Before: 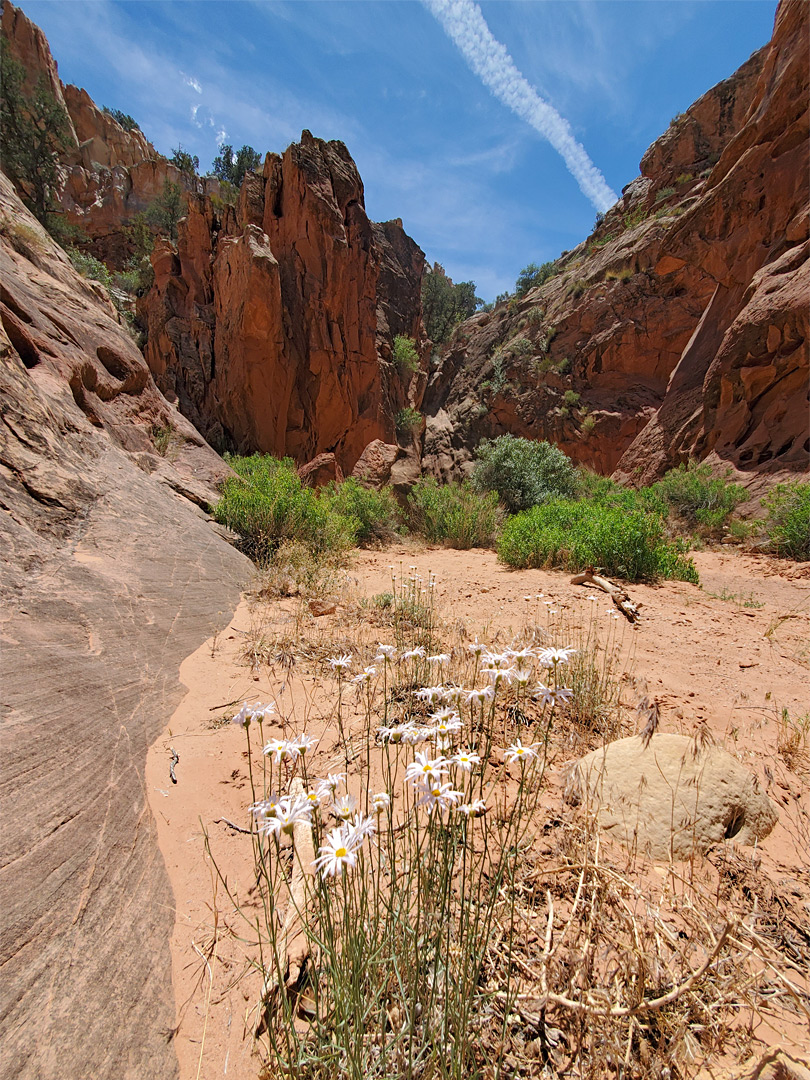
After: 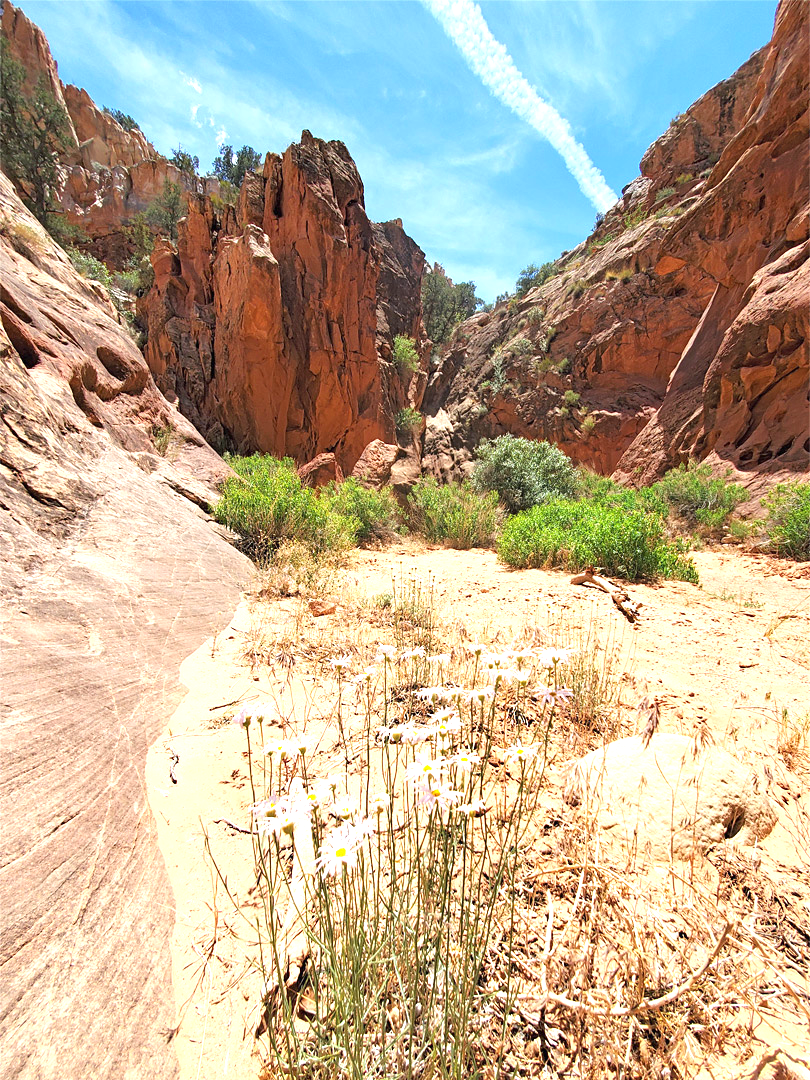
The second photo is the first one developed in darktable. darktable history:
exposure: black level correction 0, exposure 1.288 EV, compensate highlight preservation false
